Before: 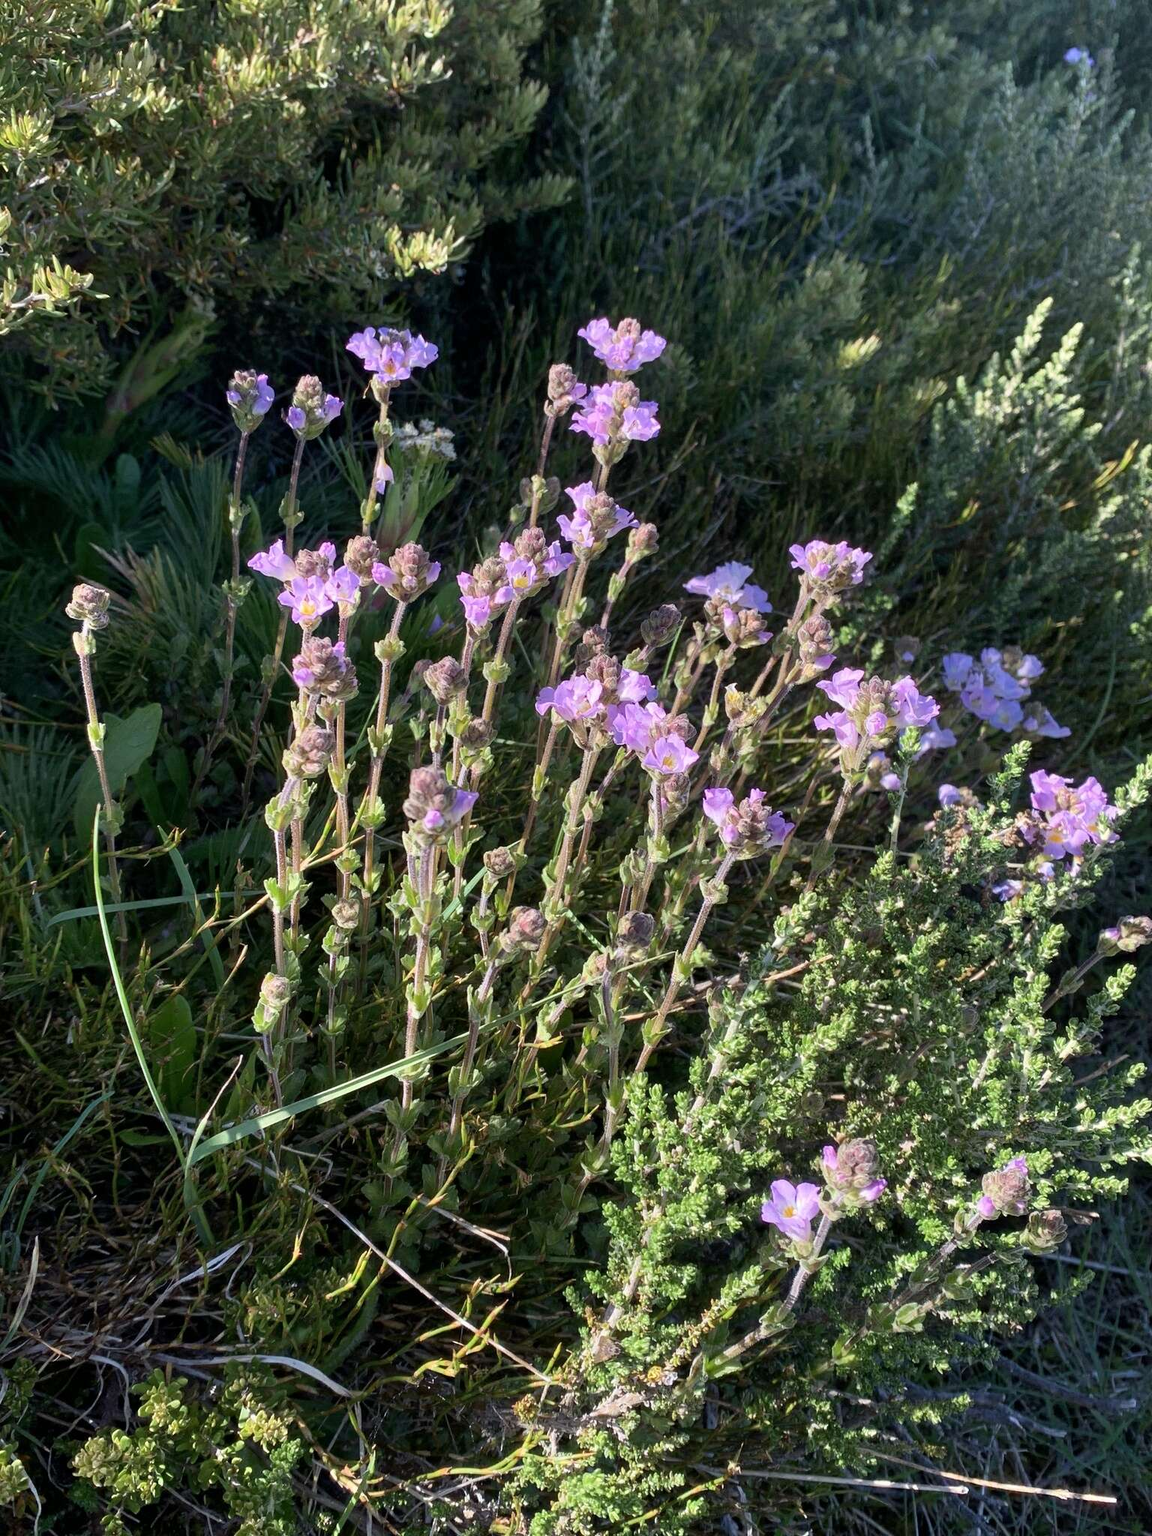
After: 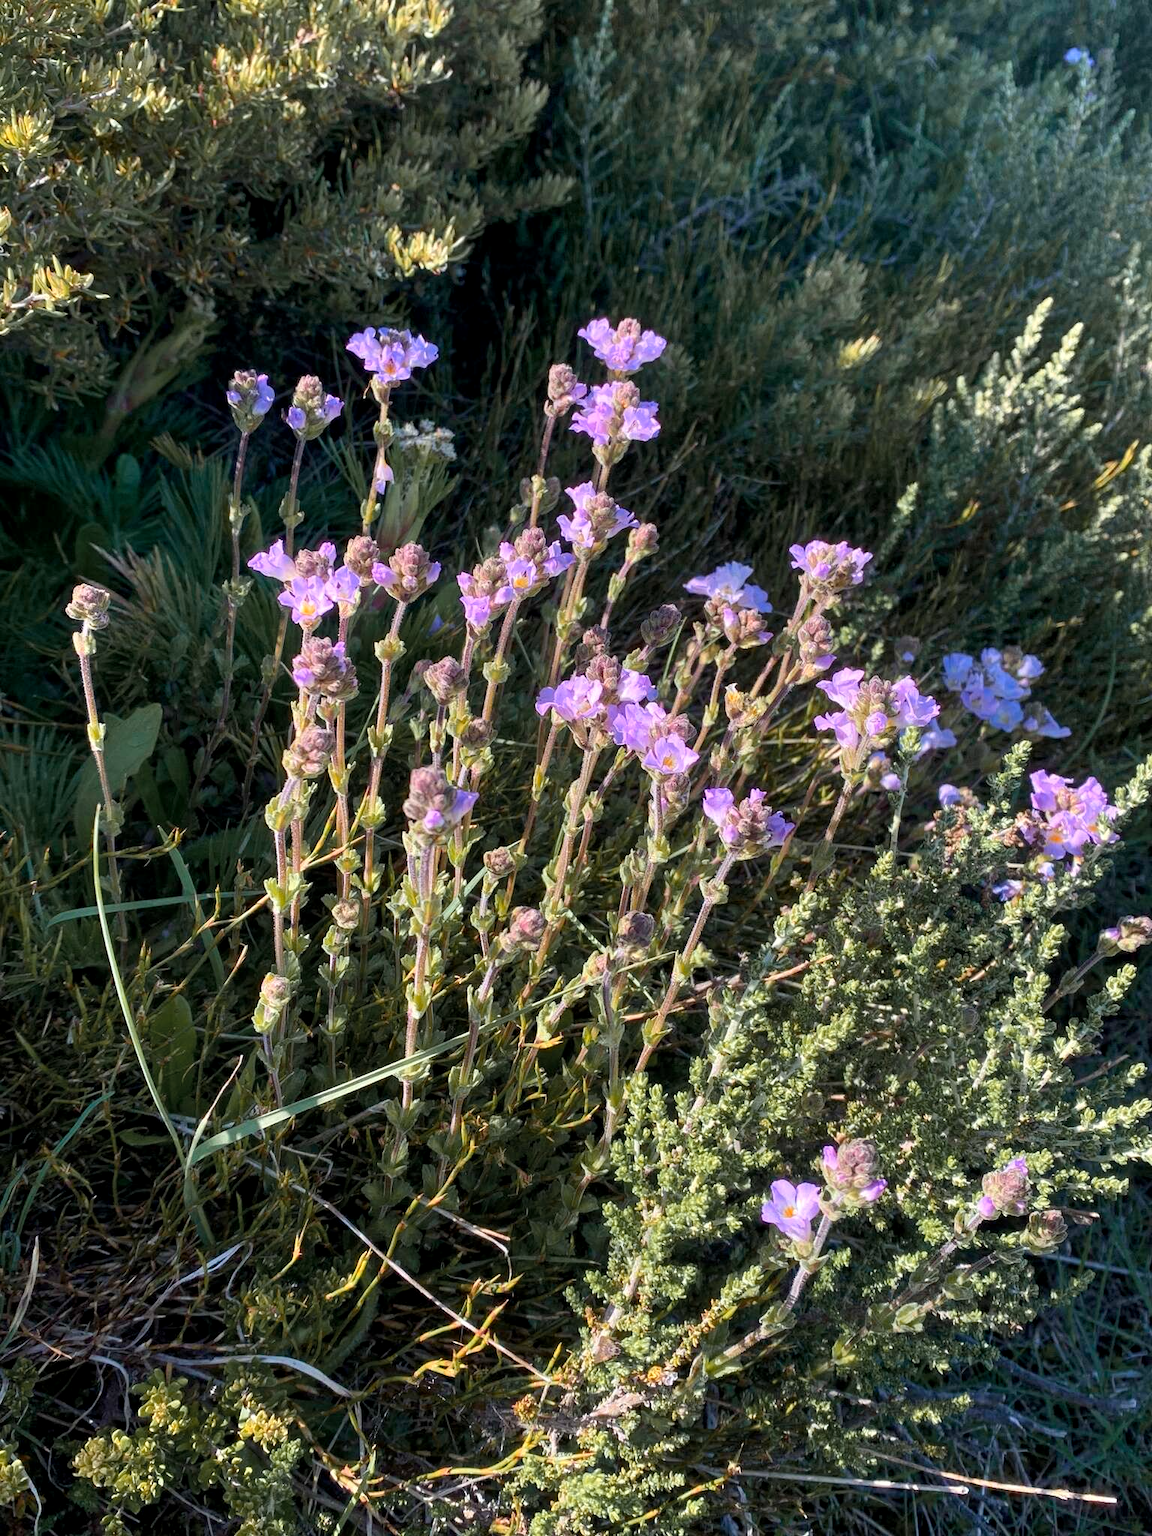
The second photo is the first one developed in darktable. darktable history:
local contrast: highlights 102%, shadows 99%, detail 120%, midtone range 0.2
color zones: curves: ch1 [(0.263, 0.53) (0.376, 0.287) (0.487, 0.512) (0.748, 0.547) (1, 0.513)]; ch2 [(0.262, 0.45) (0.751, 0.477)]
